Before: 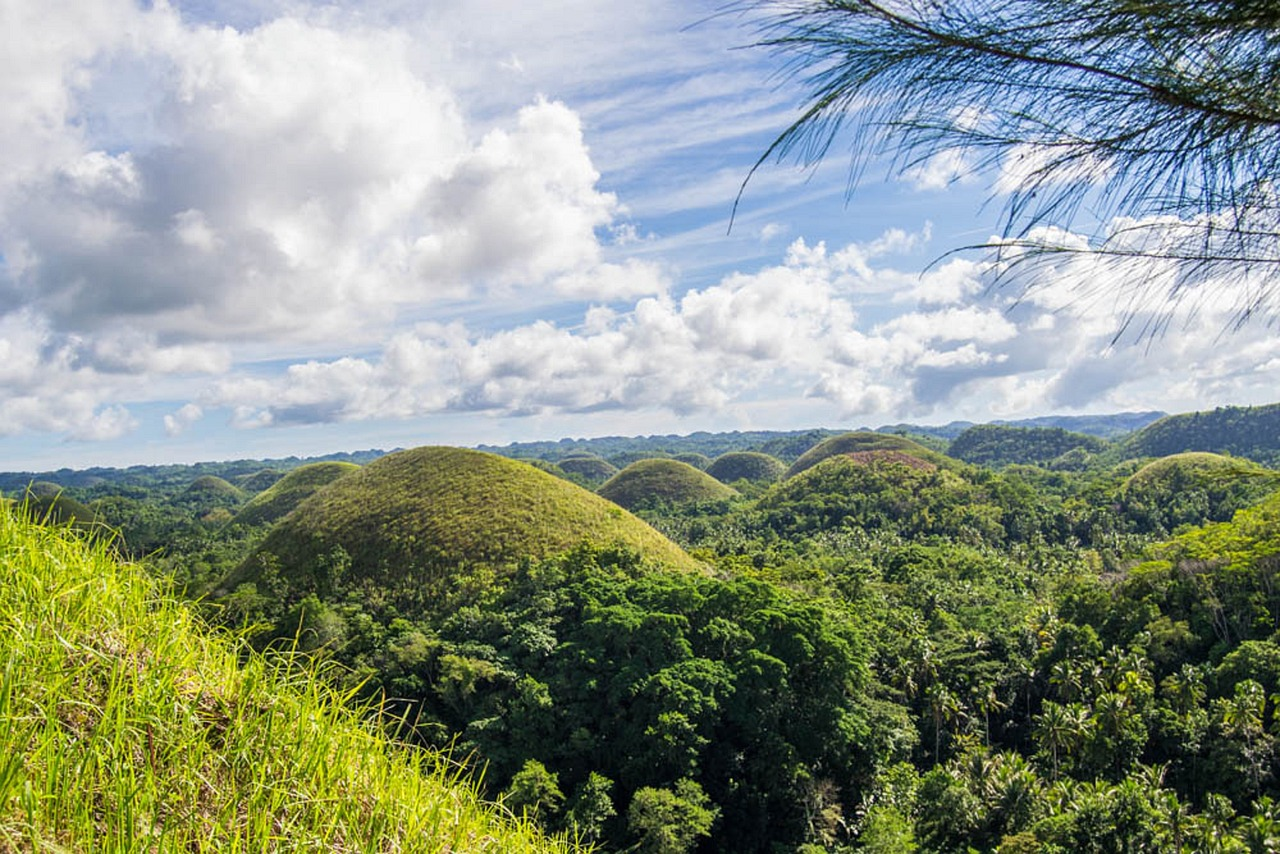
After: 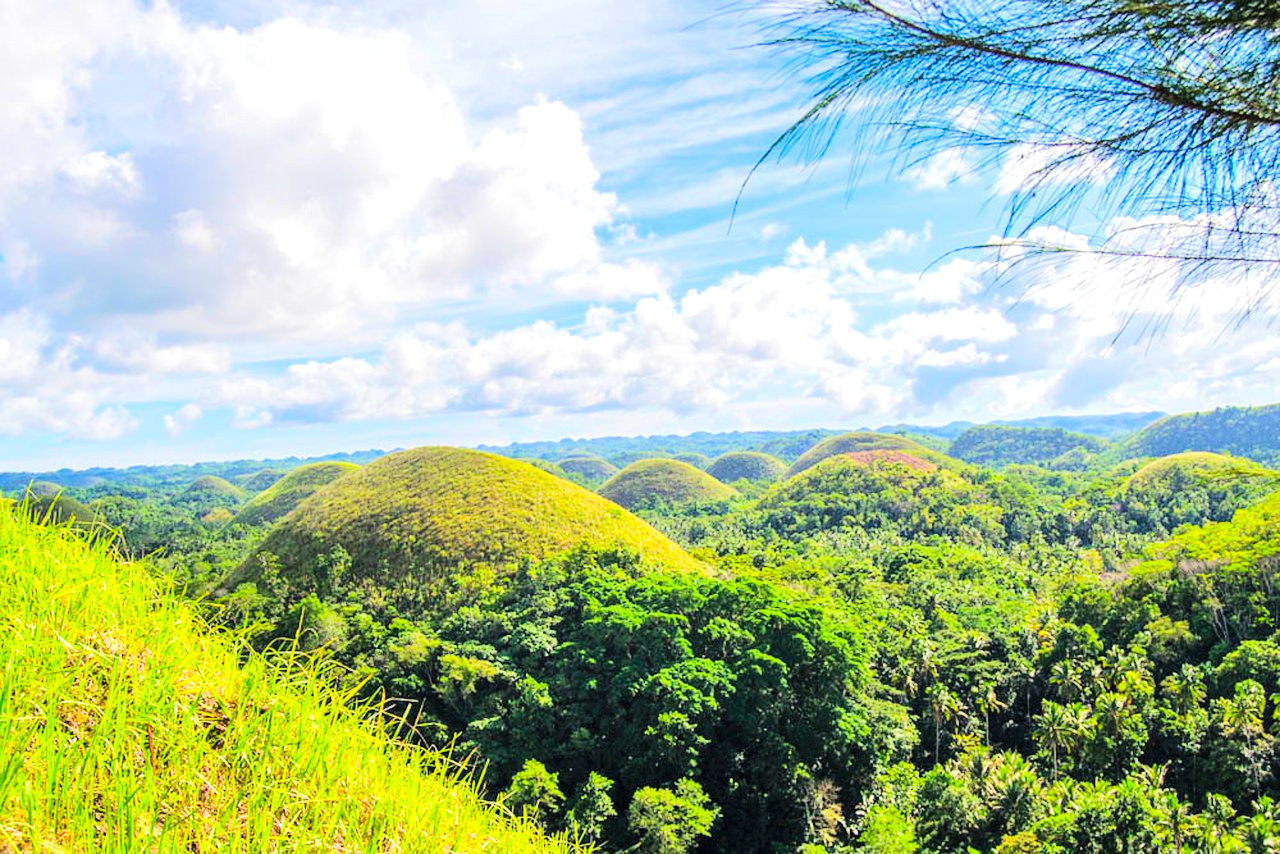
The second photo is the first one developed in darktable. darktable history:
exposure: exposure 0.2 EV, compensate highlight preservation false
tone equalizer: -7 EV 0.154 EV, -6 EV 0.606 EV, -5 EV 1.18 EV, -4 EV 1.31 EV, -3 EV 1.12 EV, -2 EV 0.6 EV, -1 EV 0.149 EV, edges refinement/feathering 500, mask exposure compensation -1.57 EV, preserve details no
contrast brightness saturation: brightness 0.093, saturation 0.195
